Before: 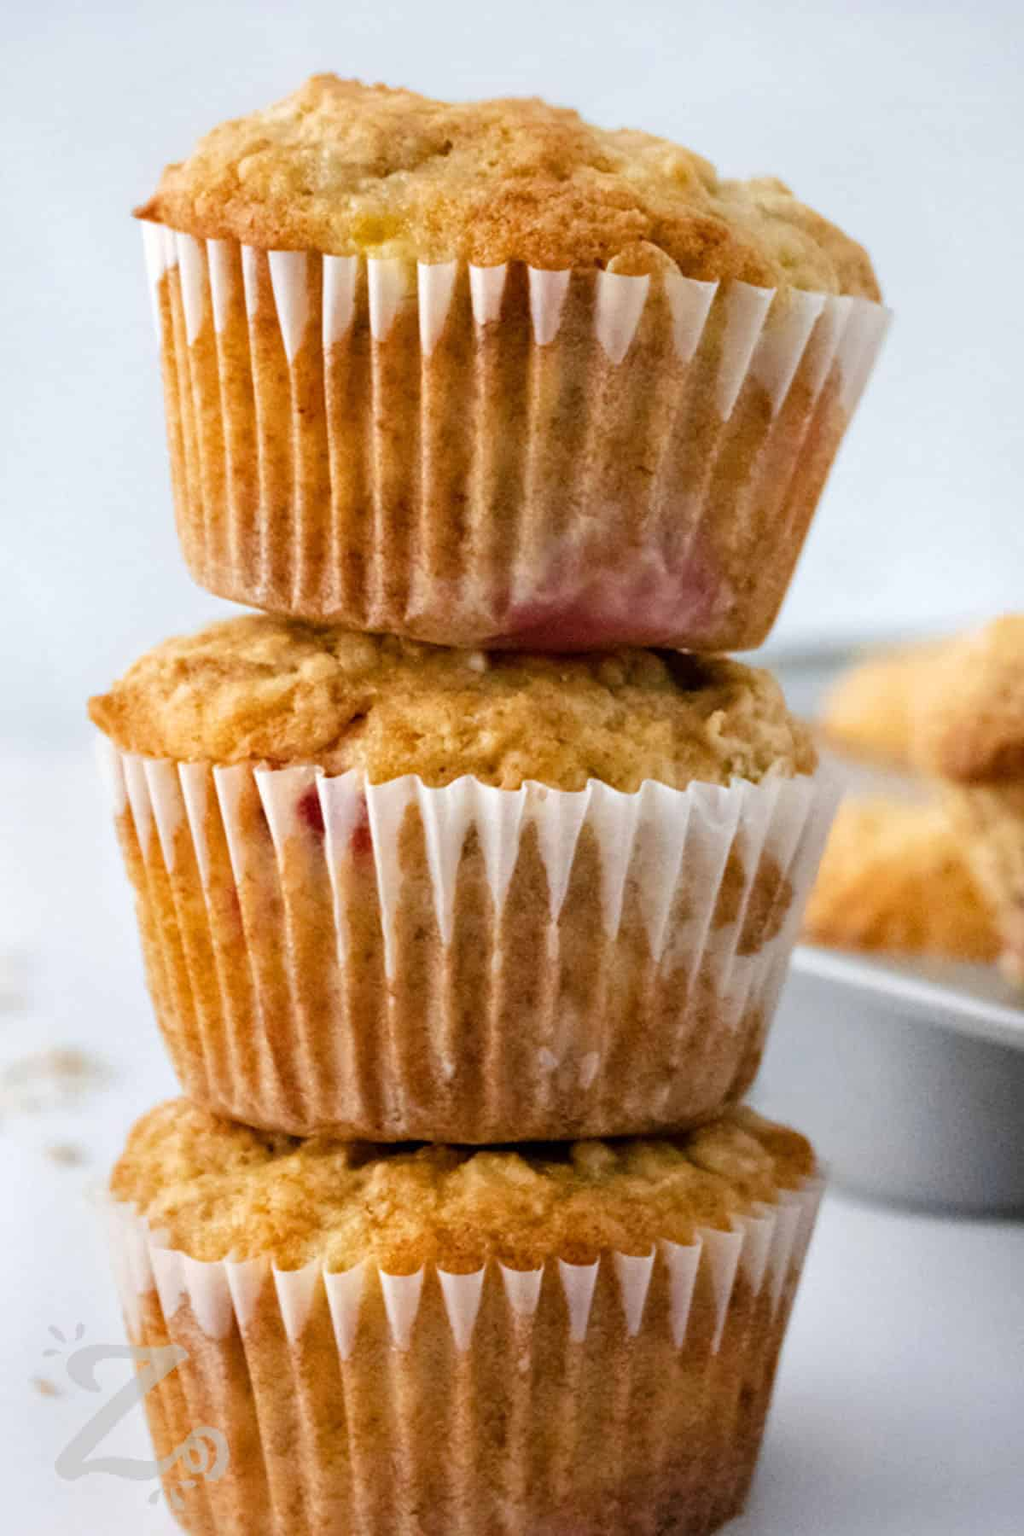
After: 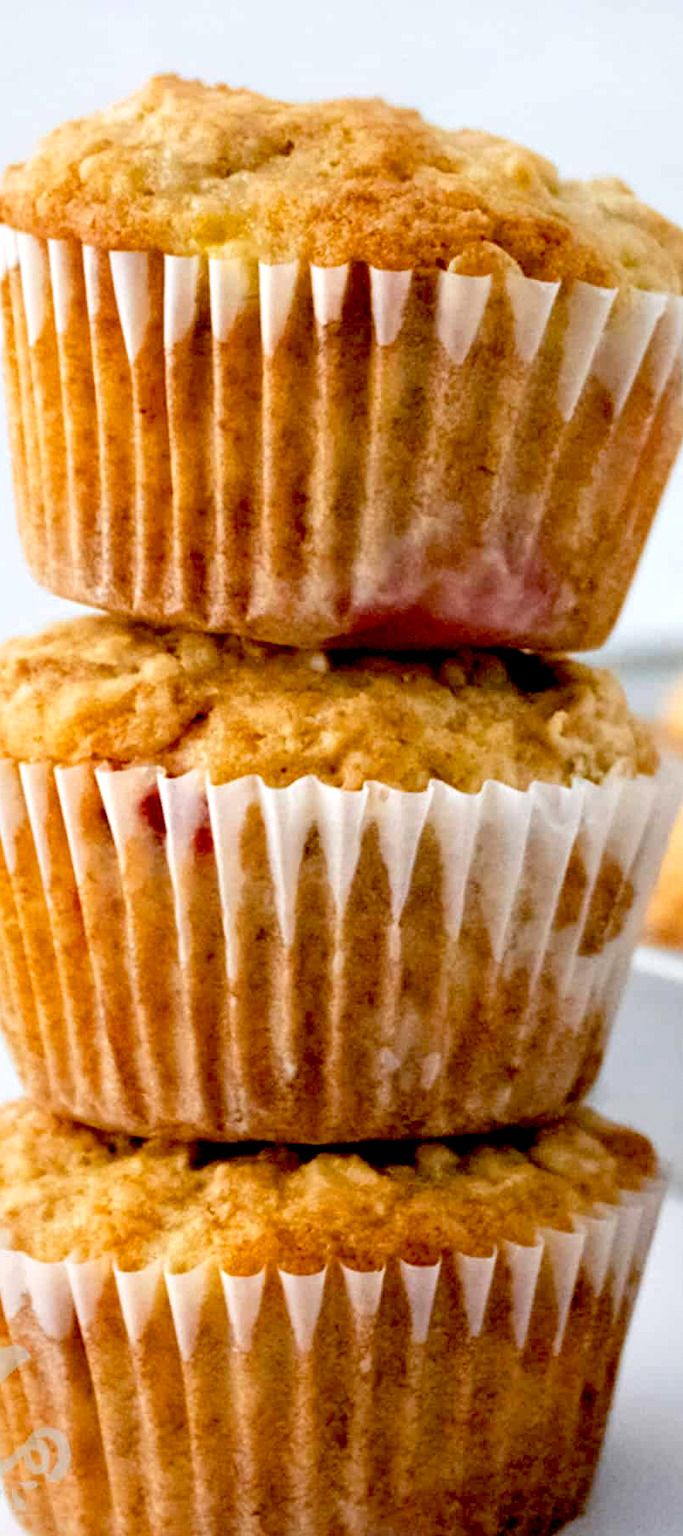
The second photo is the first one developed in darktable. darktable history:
tone curve: curves: ch0 [(0, 0) (0.003, 0.003) (0.011, 0.011) (0.025, 0.025) (0.044, 0.045) (0.069, 0.07) (0.1, 0.101) (0.136, 0.138) (0.177, 0.18) (0.224, 0.228) (0.277, 0.281) (0.335, 0.34) (0.399, 0.405) (0.468, 0.475) (0.543, 0.551) (0.623, 0.633) (0.709, 0.72) (0.801, 0.813) (0.898, 0.907) (1, 1)], preserve colors none
crop and rotate: left 15.546%, right 17.787%
exposure: black level correction 0.025, exposure 0.182 EV, compensate highlight preservation false
